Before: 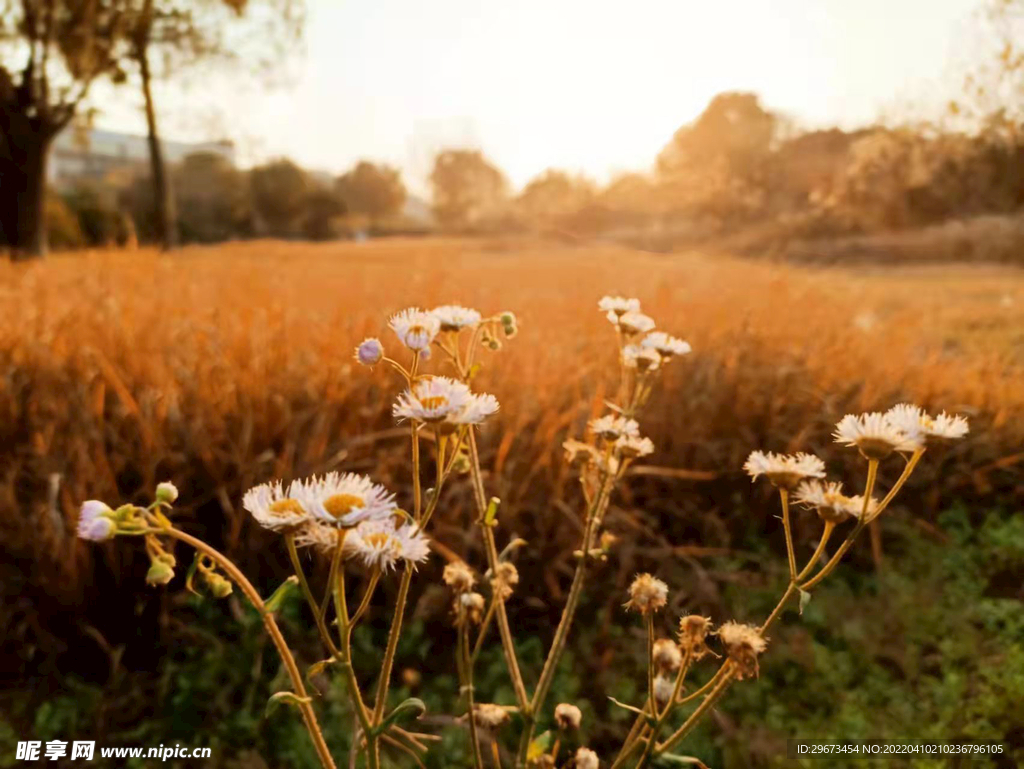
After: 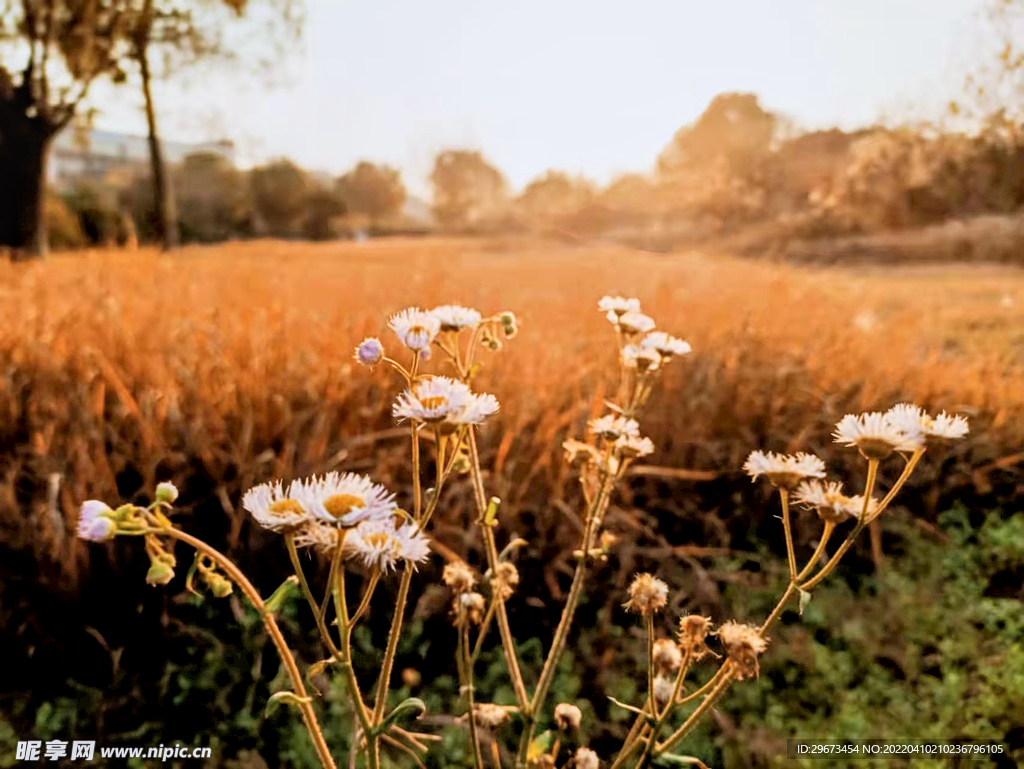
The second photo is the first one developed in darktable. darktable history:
filmic rgb: black relative exposure -5.04 EV, white relative exposure 3.2 EV, threshold 3.01 EV, hardness 3.43, contrast 1.184, highlights saturation mix -29.83%, enable highlight reconstruction true
color calibration: illuminant as shot in camera, x 0.358, y 0.373, temperature 4628.91 K
local contrast: on, module defaults
tone equalizer: -8 EV 1.04 EV, -7 EV 1.04 EV, -6 EV 1.03 EV, -5 EV 0.994 EV, -4 EV 1.01 EV, -3 EV 0.73 EV, -2 EV 0.483 EV, -1 EV 0.272 EV
sharpen: amount 0.211
